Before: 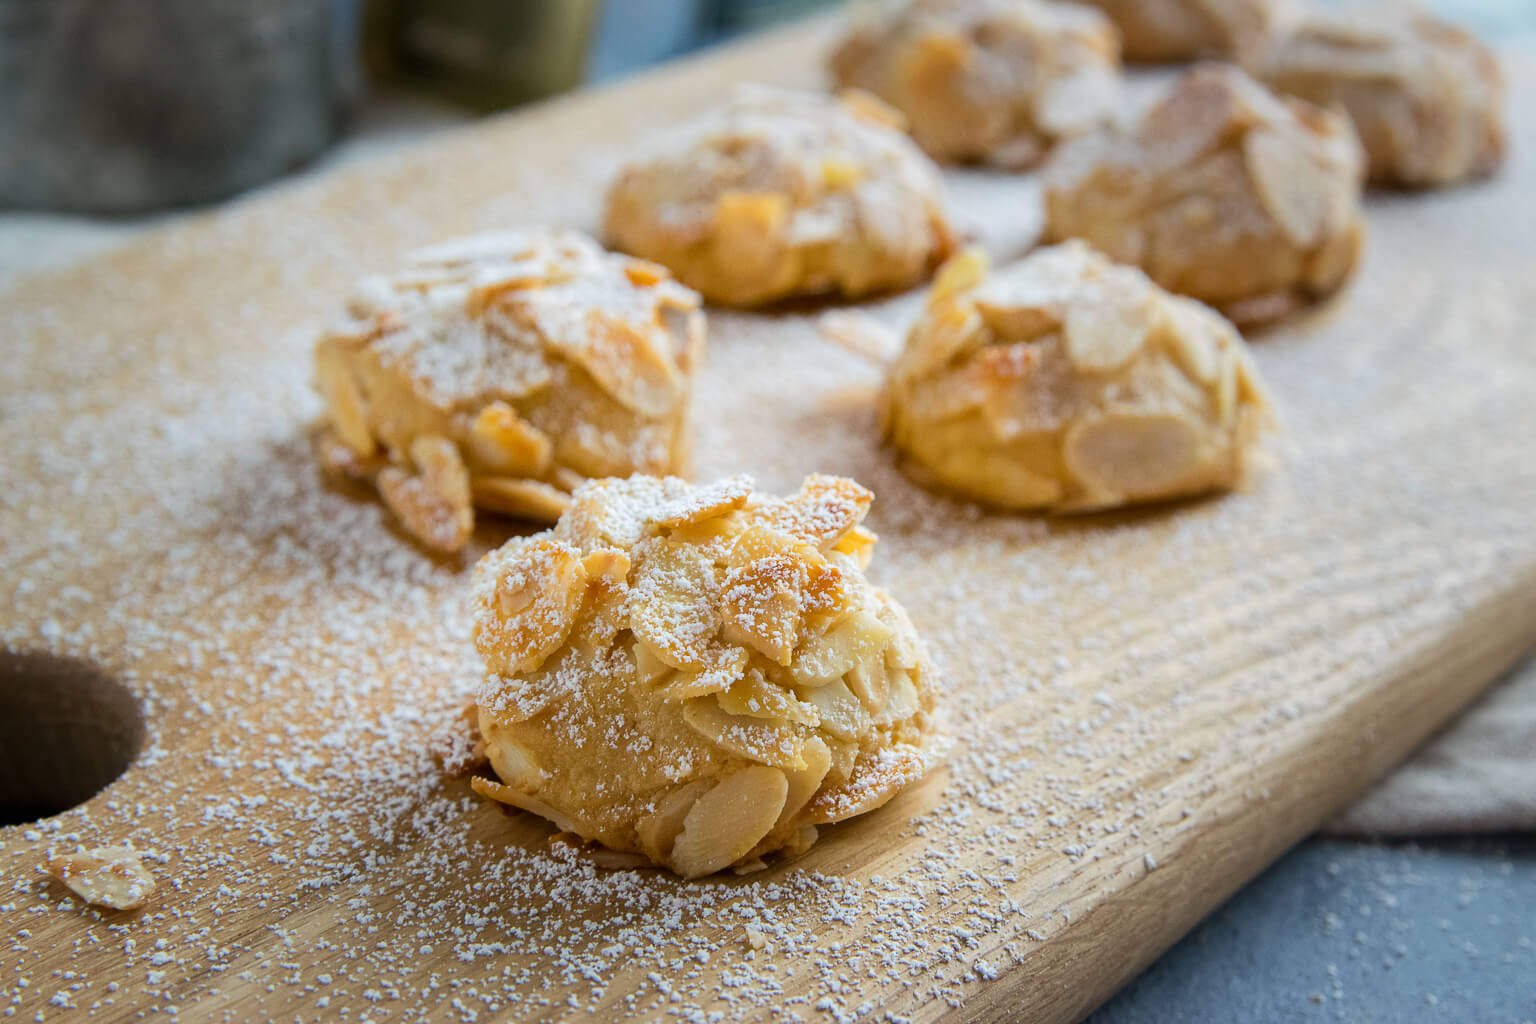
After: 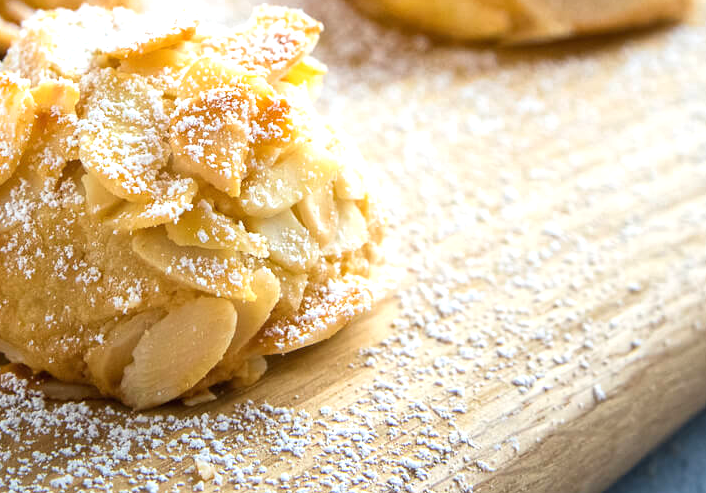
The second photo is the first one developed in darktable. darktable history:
crop: left 35.924%, top 45.872%, right 18.071%, bottom 5.95%
exposure: black level correction 0, exposure 0.695 EV, compensate highlight preservation false
